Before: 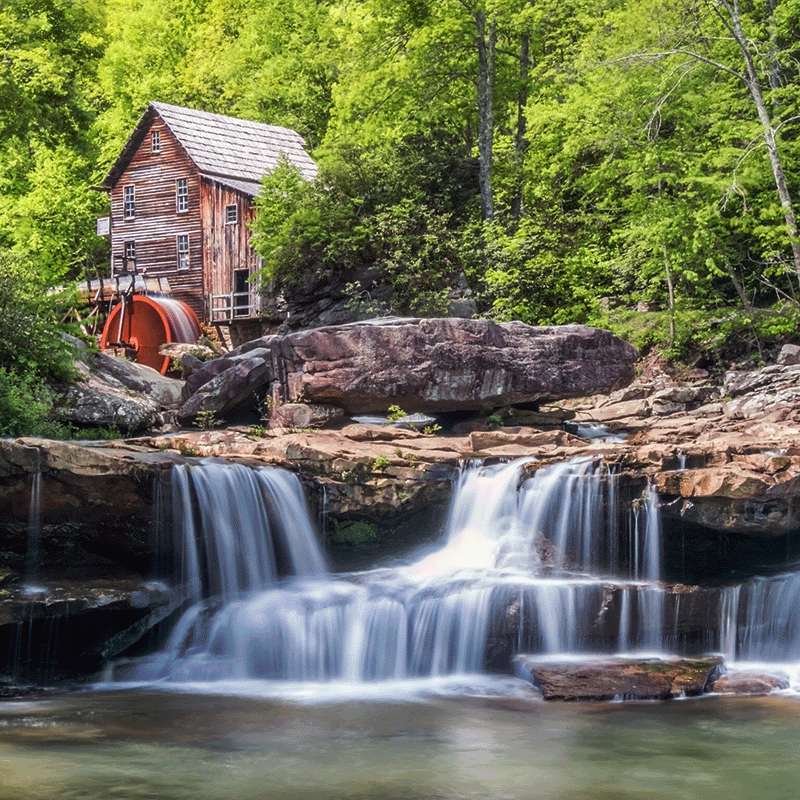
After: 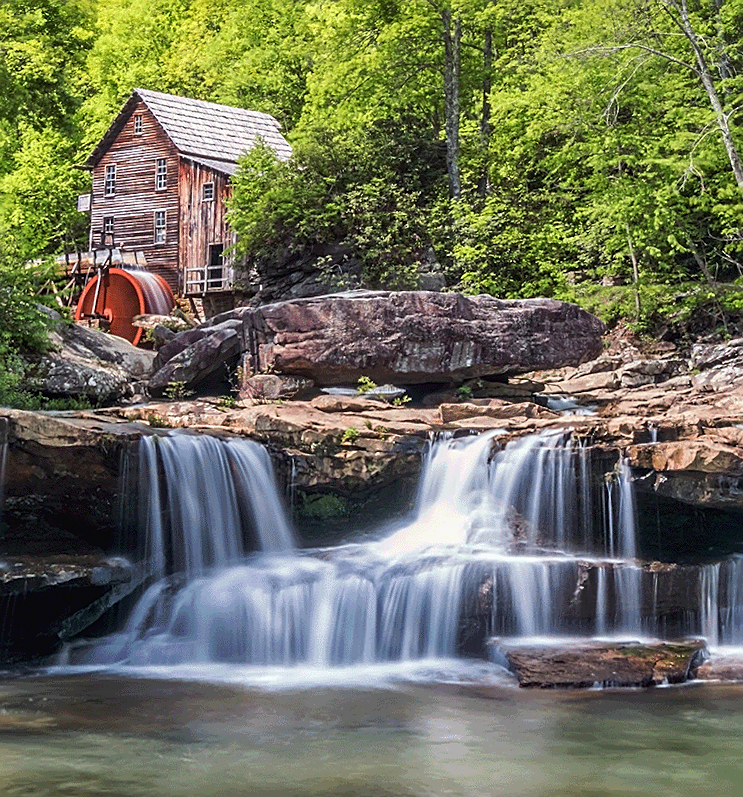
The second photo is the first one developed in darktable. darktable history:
sharpen: on, module defaults
rotate and perspective: rotation 0.215°, lens shift (vertical) -0.139, crop left 0.069, crop right 0.939, crop top 0.002, crop bottom 0.996
